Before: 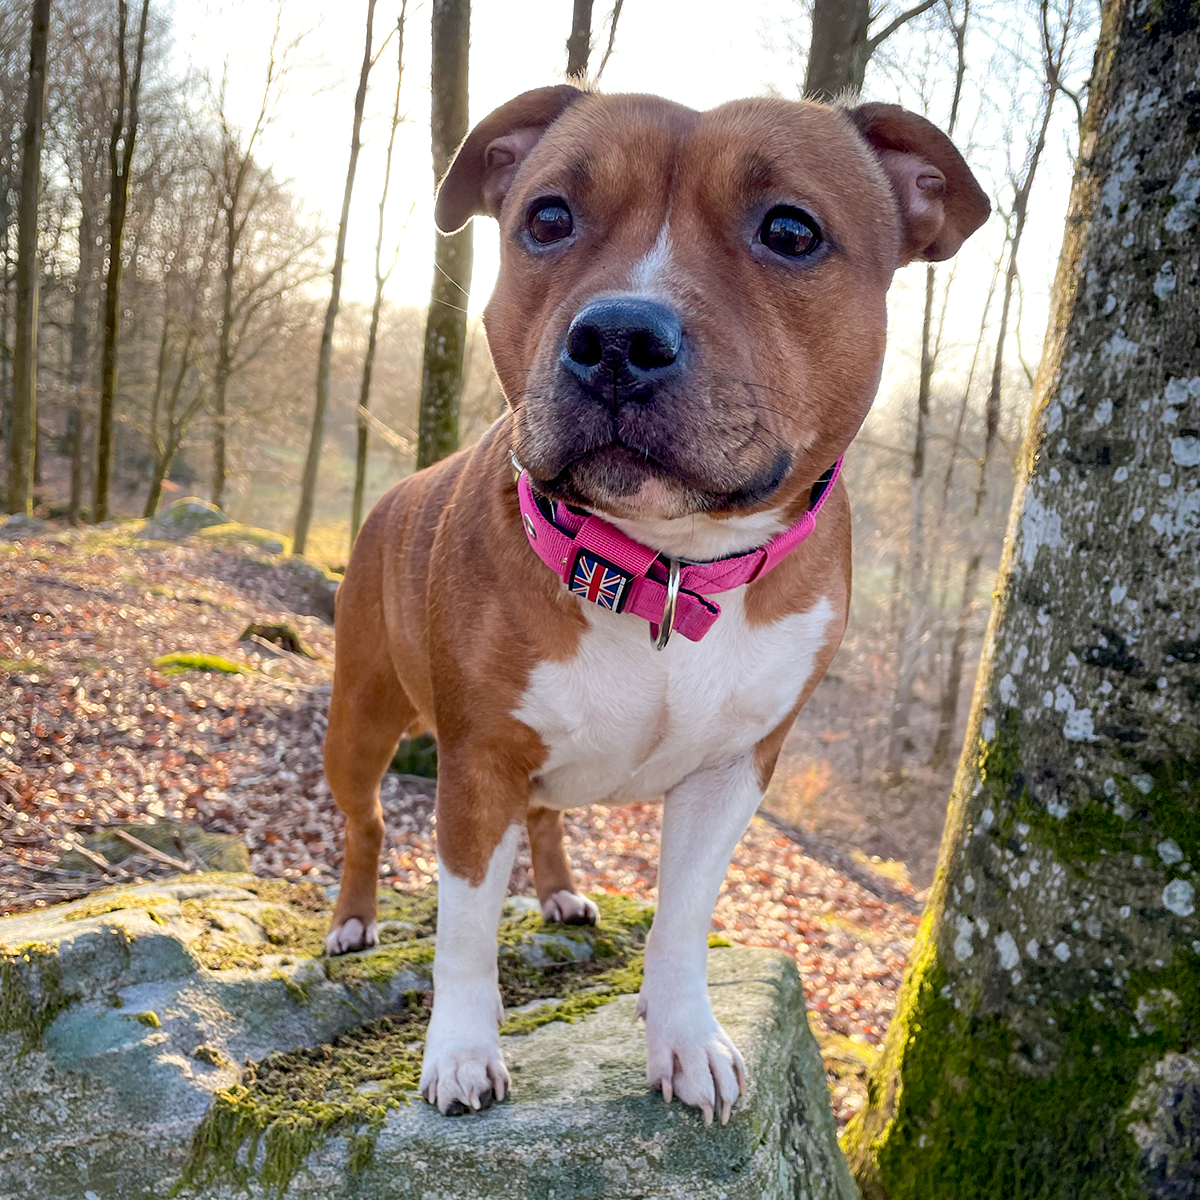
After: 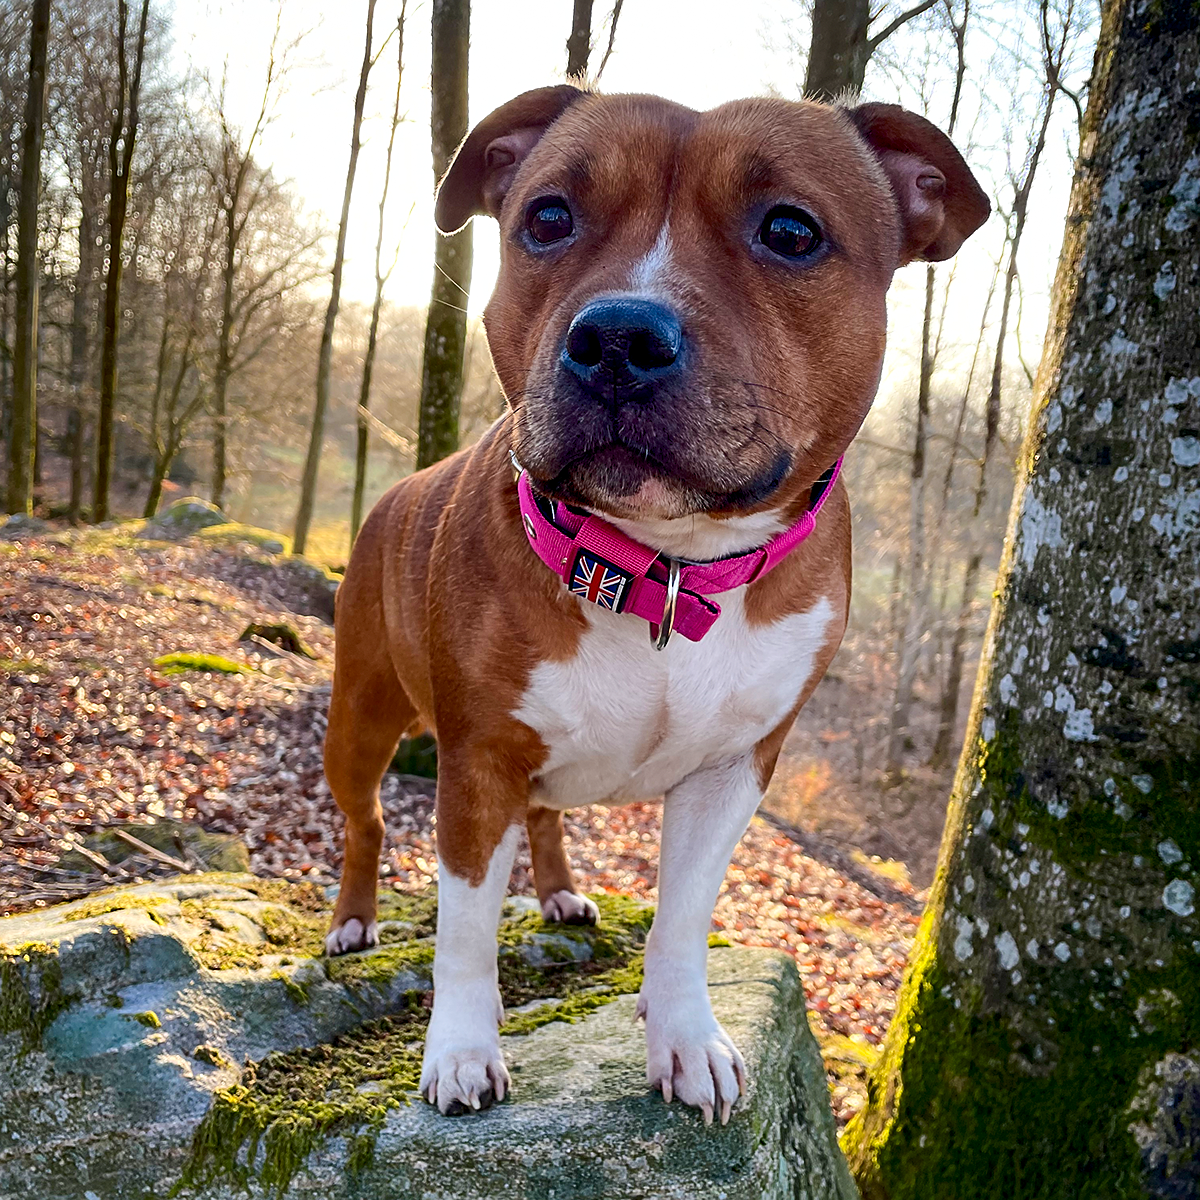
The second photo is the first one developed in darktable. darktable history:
sharpen: radius 1.878, amount 0.409, threshold 1.138
contrast brightness saturation: contrast 0.123, brightness -0.118, saturation 0.198
